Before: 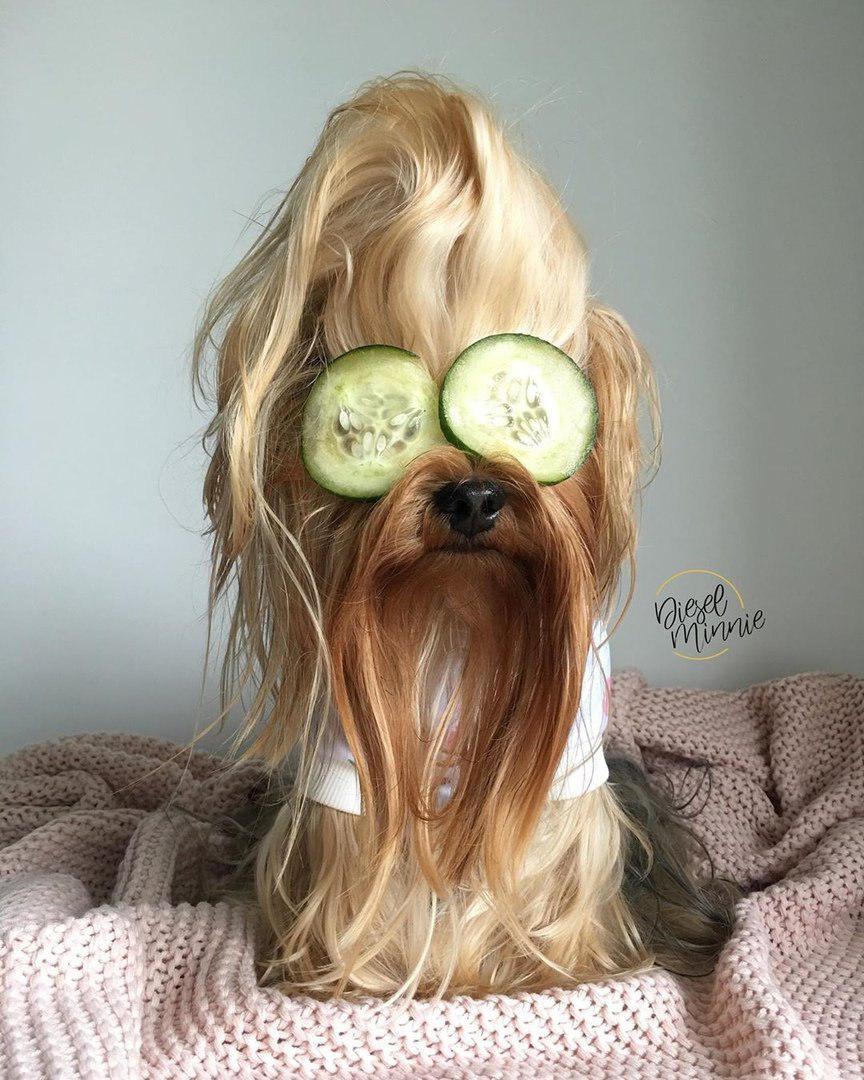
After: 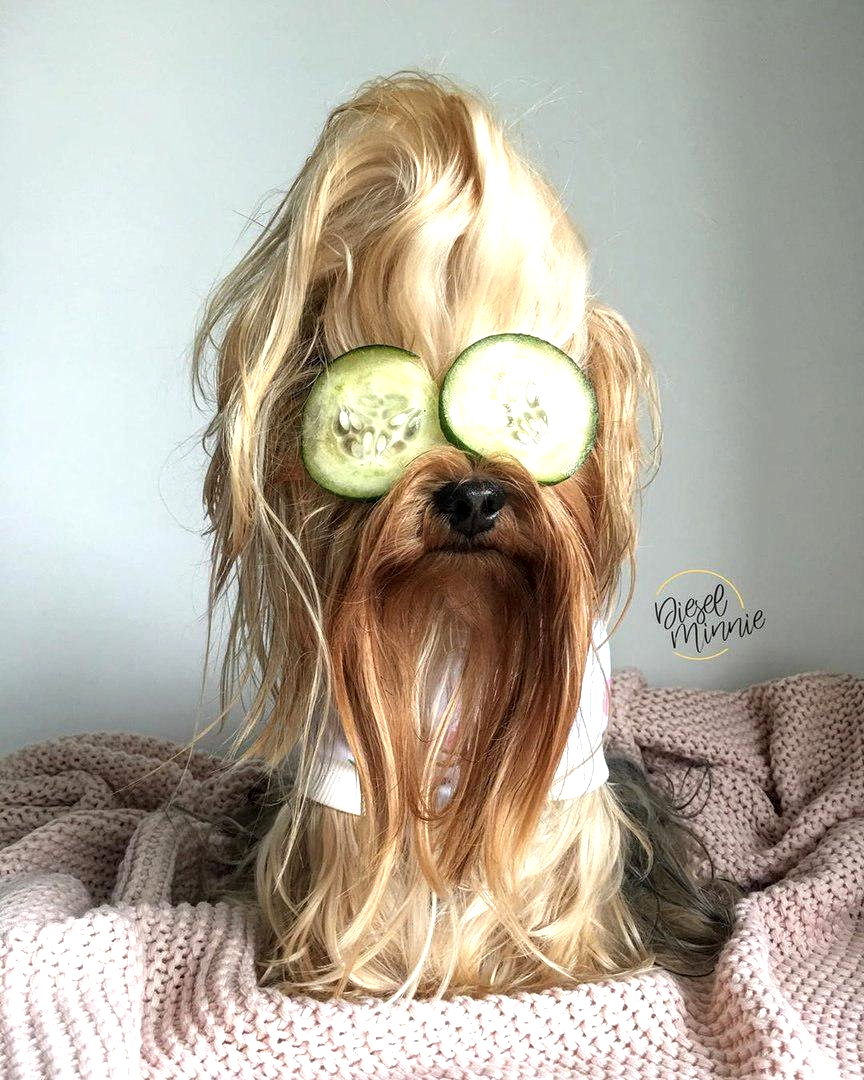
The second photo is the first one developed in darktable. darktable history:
tone equalizer: -8 EV -0.41 EV, -7 EV -0.355 EV, -6 EV -0.319 EV, -5 EV -0.251 EV, -3 EV 0.248 EV, -2 EV 0.329 EV, -1 EV 0.38 EV, +0 EV 0.427 EV
local contrast: detail 130%
